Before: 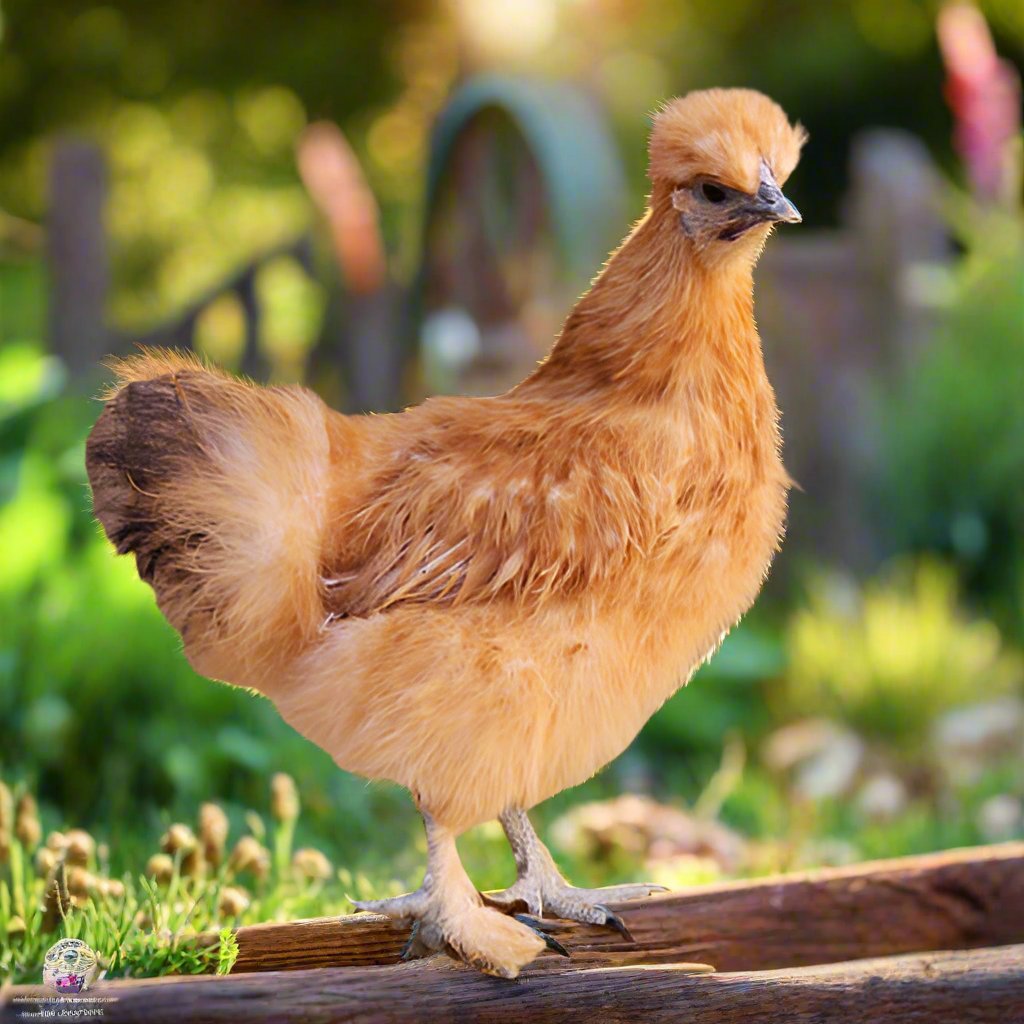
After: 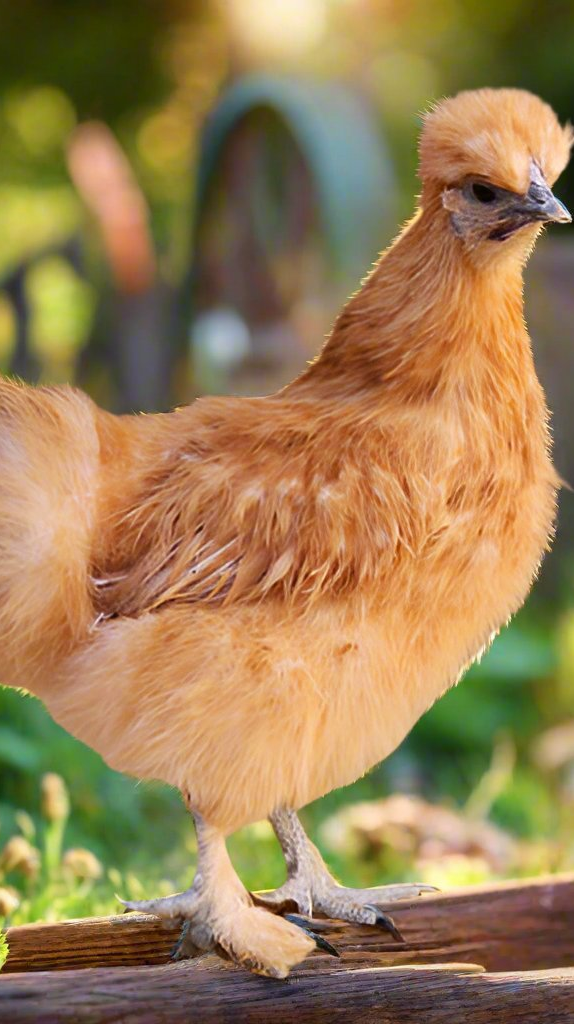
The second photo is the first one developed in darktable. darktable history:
crop and rotate: left 22.485%, right 21.38%
